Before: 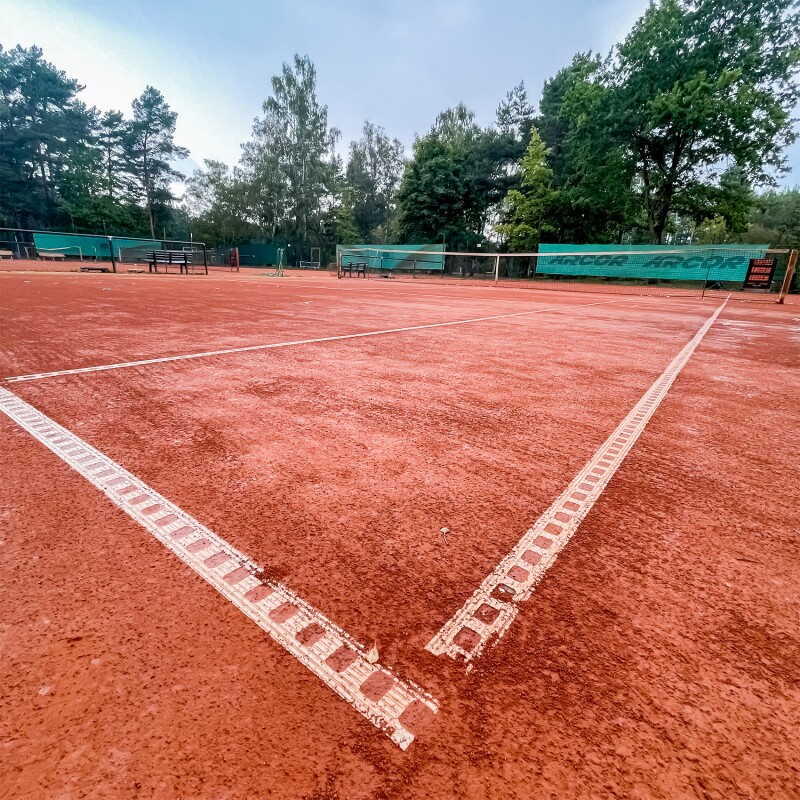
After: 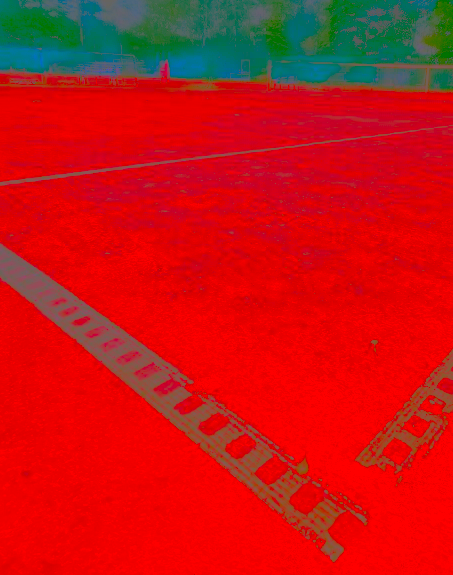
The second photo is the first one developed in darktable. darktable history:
color balance rgb: power › hue 62.51°, perceptual saturation grading › global saturation 24.452%, perceptual saturation grading › highlights -24.533%, perceptual saturation grading › mid-tones 24.102%, perceptual saturation grading › shadows 41.226%, contrast -10.091%
contrast brightness saturation: contrast -0.972, brightness -0.16, saturation 0.757
crop: left 8.84%, top 23.546%, right 34.471%, bottom 4.461%
exposure: black level correction 0.001, exposure 1.823 EV, compensate highlight preservation false
